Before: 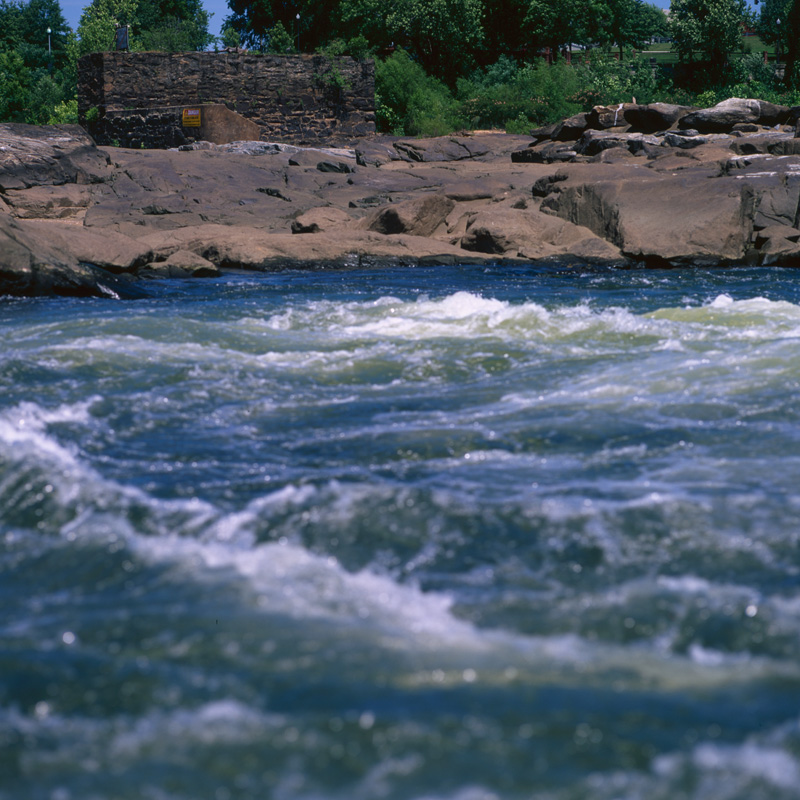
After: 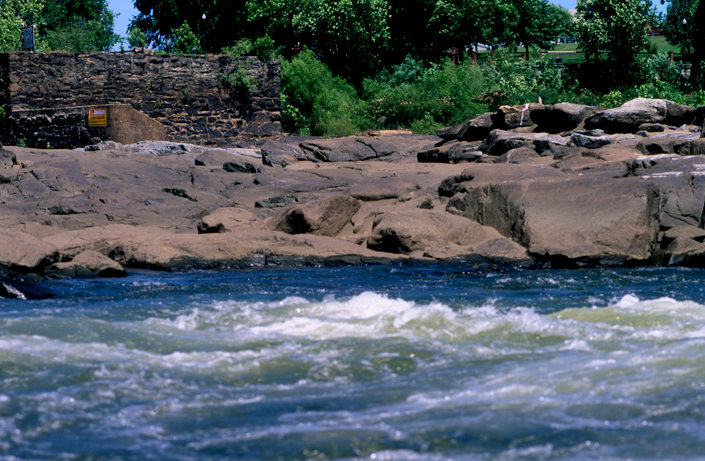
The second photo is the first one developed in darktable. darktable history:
exposure: black level correction 0.009, exposure 0.015 EV, compensate exposure bias true, compensate highlight preservation false
crop and rotate: left 11.759%, bottom 42.35%
shadows and highlights: low approximation 0.01, soften with gaussian
